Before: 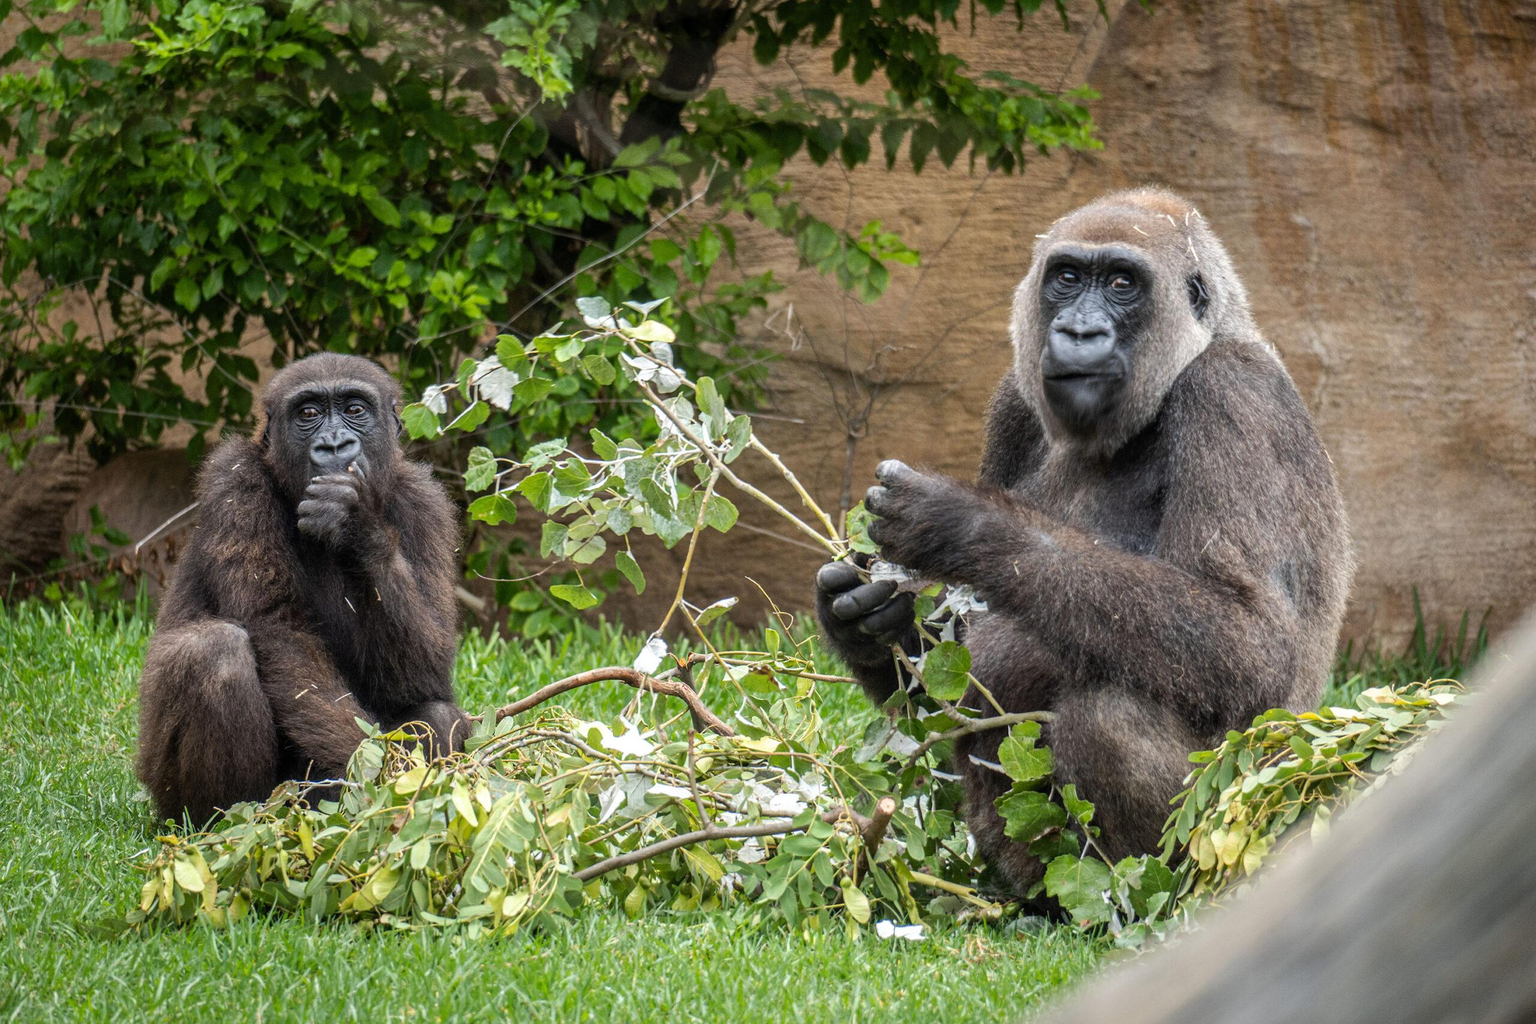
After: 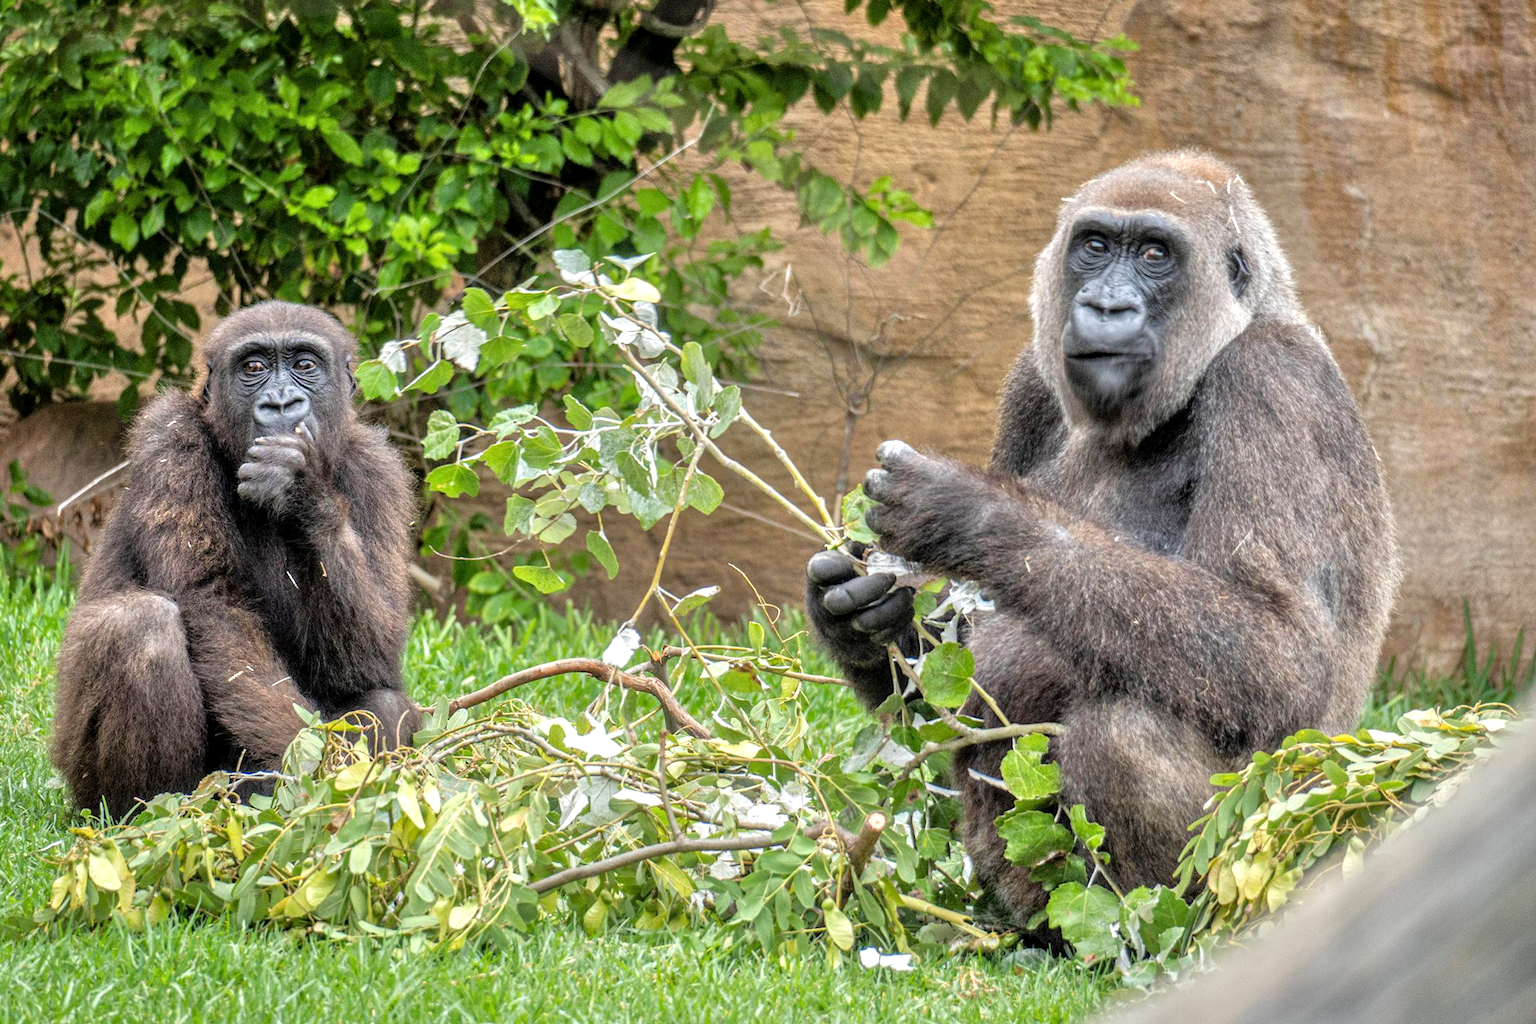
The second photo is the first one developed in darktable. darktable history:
tone equalizer: -7 EV 0.15 EV, -6 EV 0.6 EV, -5 EV 1.15 EV, -4 EV 1.33 EV, -3 EV 1.15 EV, -2 EV 0.6 EV, -1 EV 0.15 EV, mask exposure compensation -0.5 EV
crop and rotate: angle -1.96°, left 3.097%, top 4.154%, right 1.586%, bottom 0.529%
local contrast: highlights 100%, shadows 100%, detail 120%, midtone range 0.2
